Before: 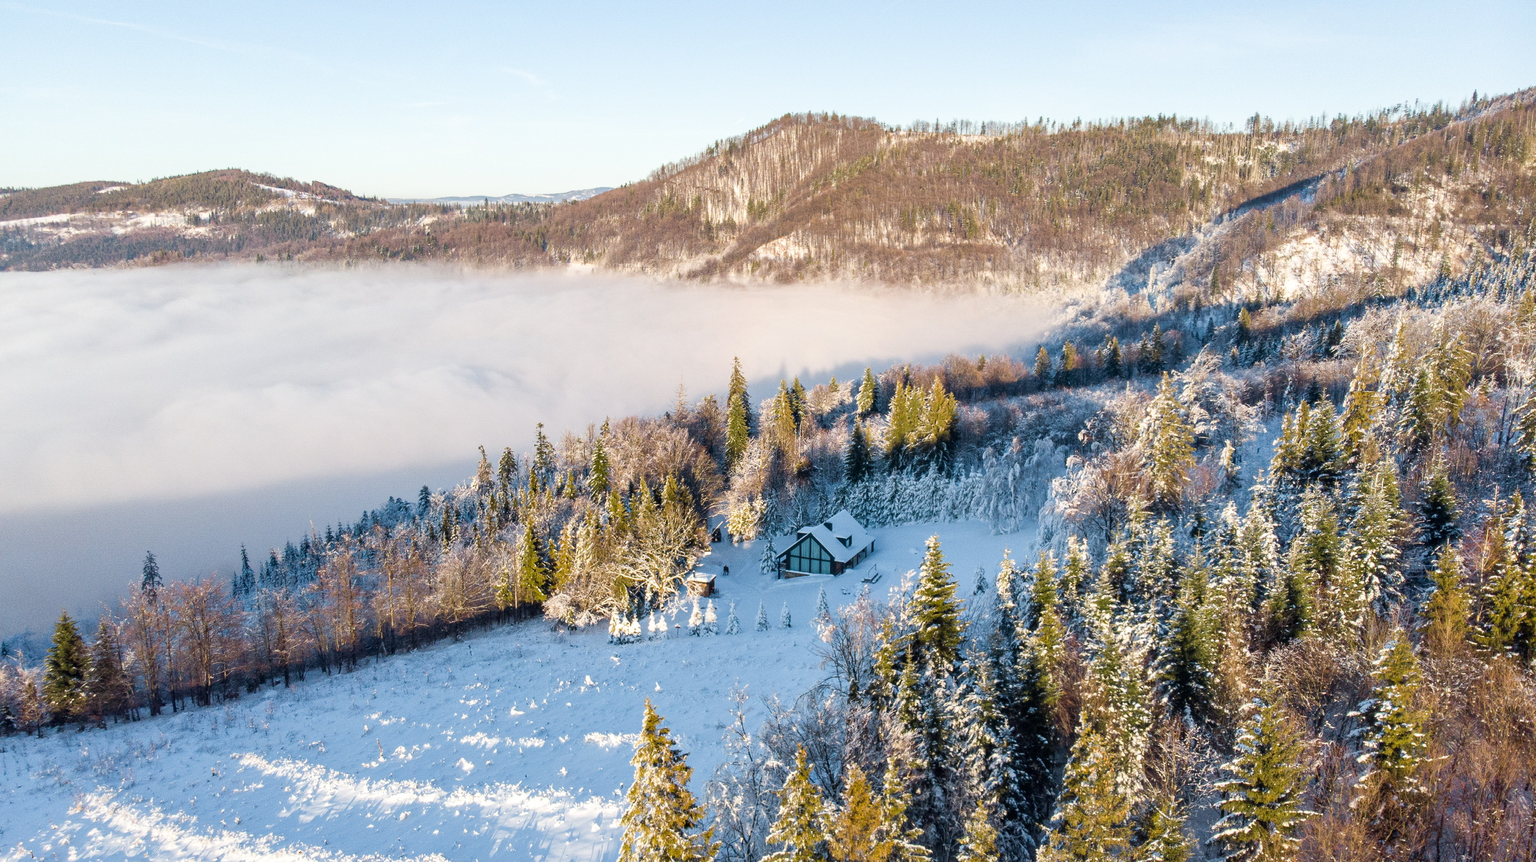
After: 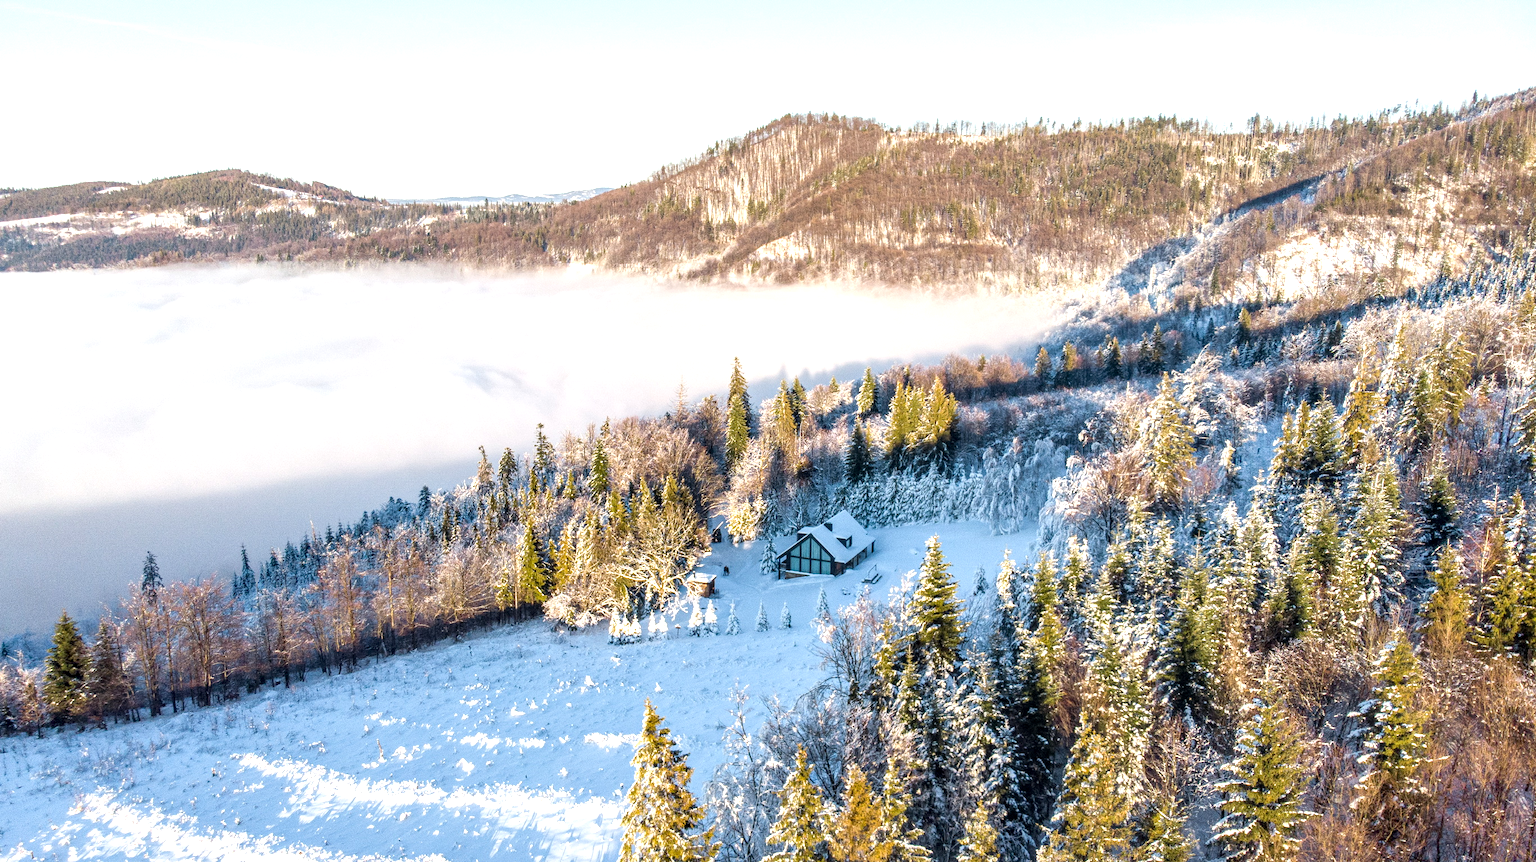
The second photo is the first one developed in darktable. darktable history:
local contrast: on, module defaults
exposure: black level correction 0, exposure 0.5 EV, compensate exposure bias true, compensate highlight preservation false
